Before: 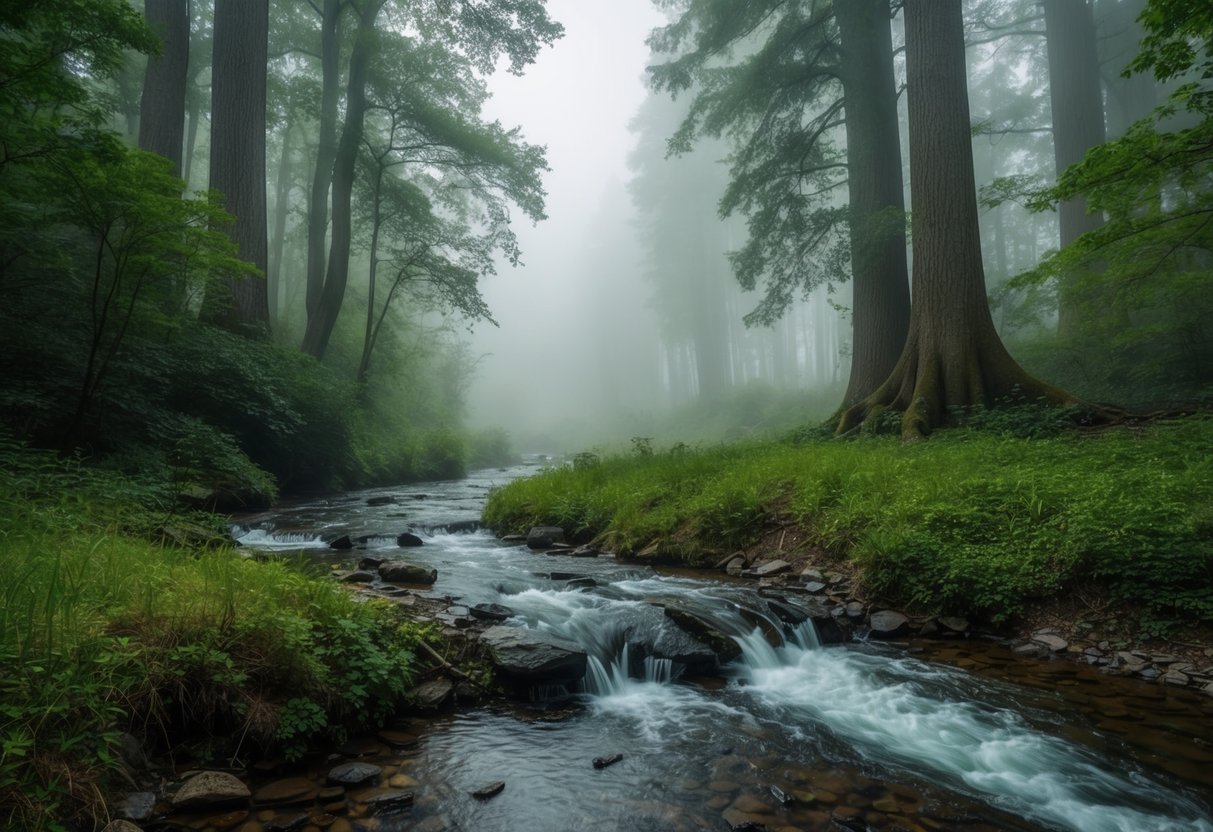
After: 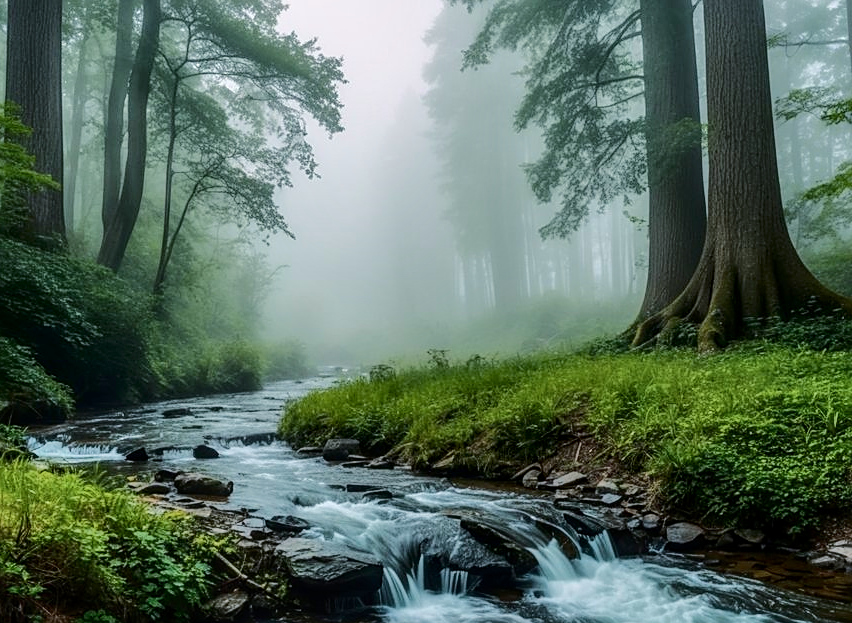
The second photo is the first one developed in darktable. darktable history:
crop and rotate: left 16.87%, top 10.692%, right 12.88%, bottom 14.393%
tone curve: curves: ch0 [(0, 0) (0.003, 0.002) (0.011, 0.008) (0.025, 0.016) (0.044, 0.026) (0.069, 0.04) (0.1, 0.061) (0.136, 0.104) (0.177, 0.15) (0.224, 0.22) (0.277, 0.307) (0.335, 0.399) (0.399, 0.492) (0.468, 0.575) (0.543, 0.638) (0.623, 0.701) (0.709, 0.778) (0.801, 0.85) (0.898, 0.934) (1, 1)], color space Lab, independent channels, preserve colors none
local contrast: on, module defaults
color balance rgb: highlights gain › chroma 3.052%, highlights gain › hue 60.28°, perceptual saturation grading › global saturation 30.328%
exposure: exposure -0.154 EV, compensate highlight preservation false
sharpen: on, module defaults
shadows and highlights: low approximation 0.01, soften with gaussian
color correction: highlights a* -3.87, highlights b* -10.98
